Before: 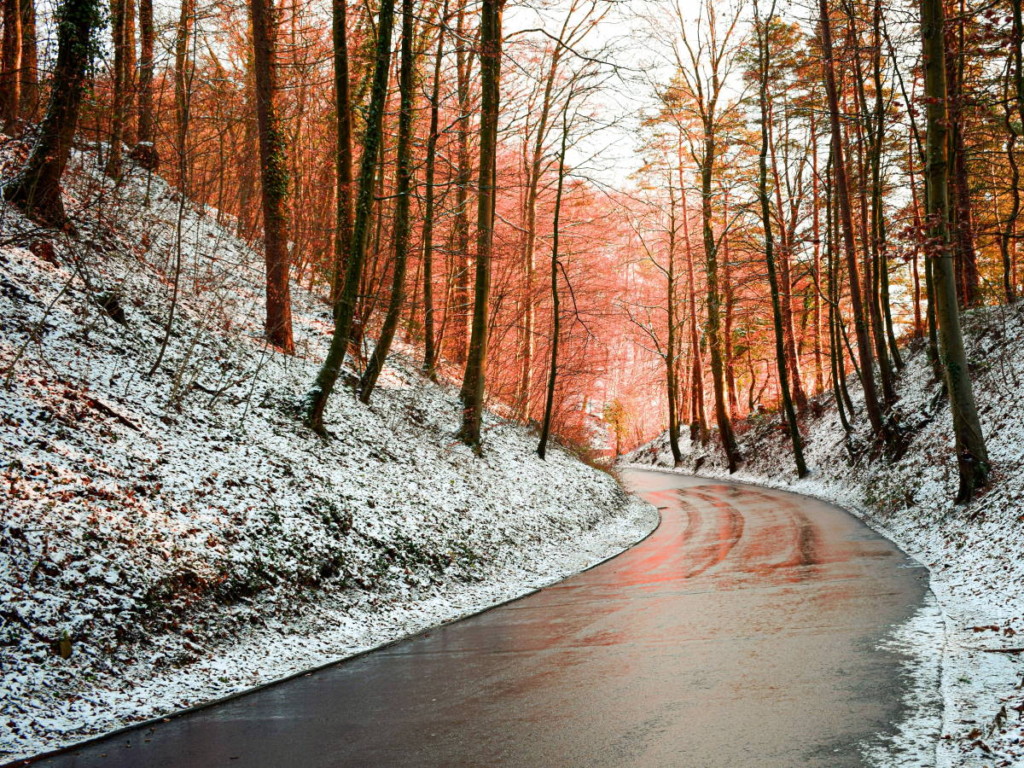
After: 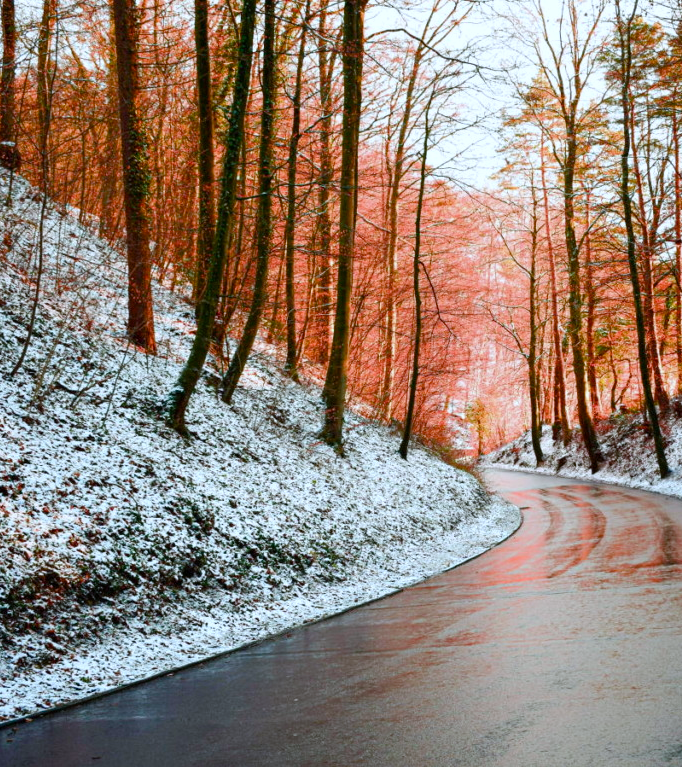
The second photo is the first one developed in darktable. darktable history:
color balance rgb: perceptual saturation grading › global saturation 20%, perceptual saturation grading › highlights -25%, perceptual saturation grading › shadows 25%
crop and rotate: left 13.537%, right 19.796%
color calibration: x 0.37, y 0.382, temperature 4313.32 K
